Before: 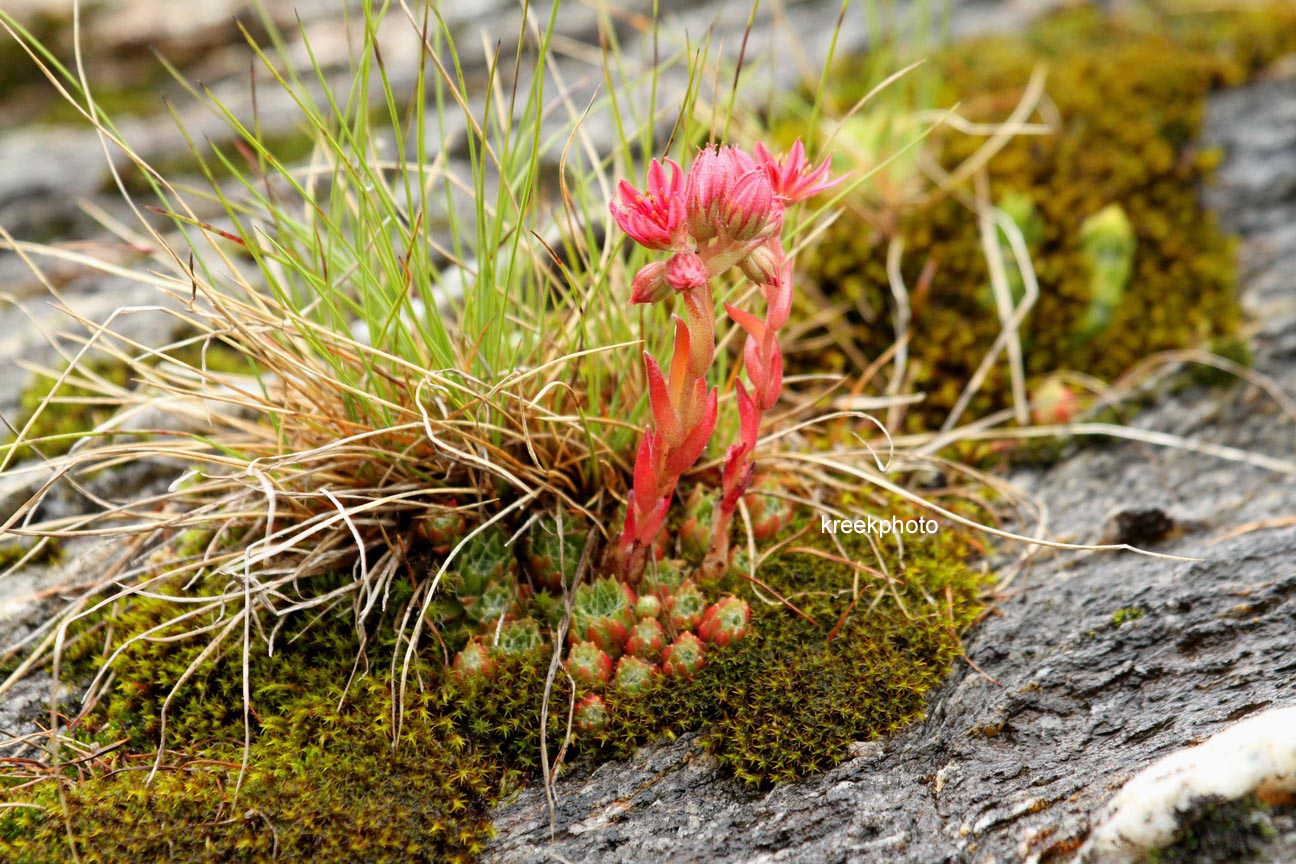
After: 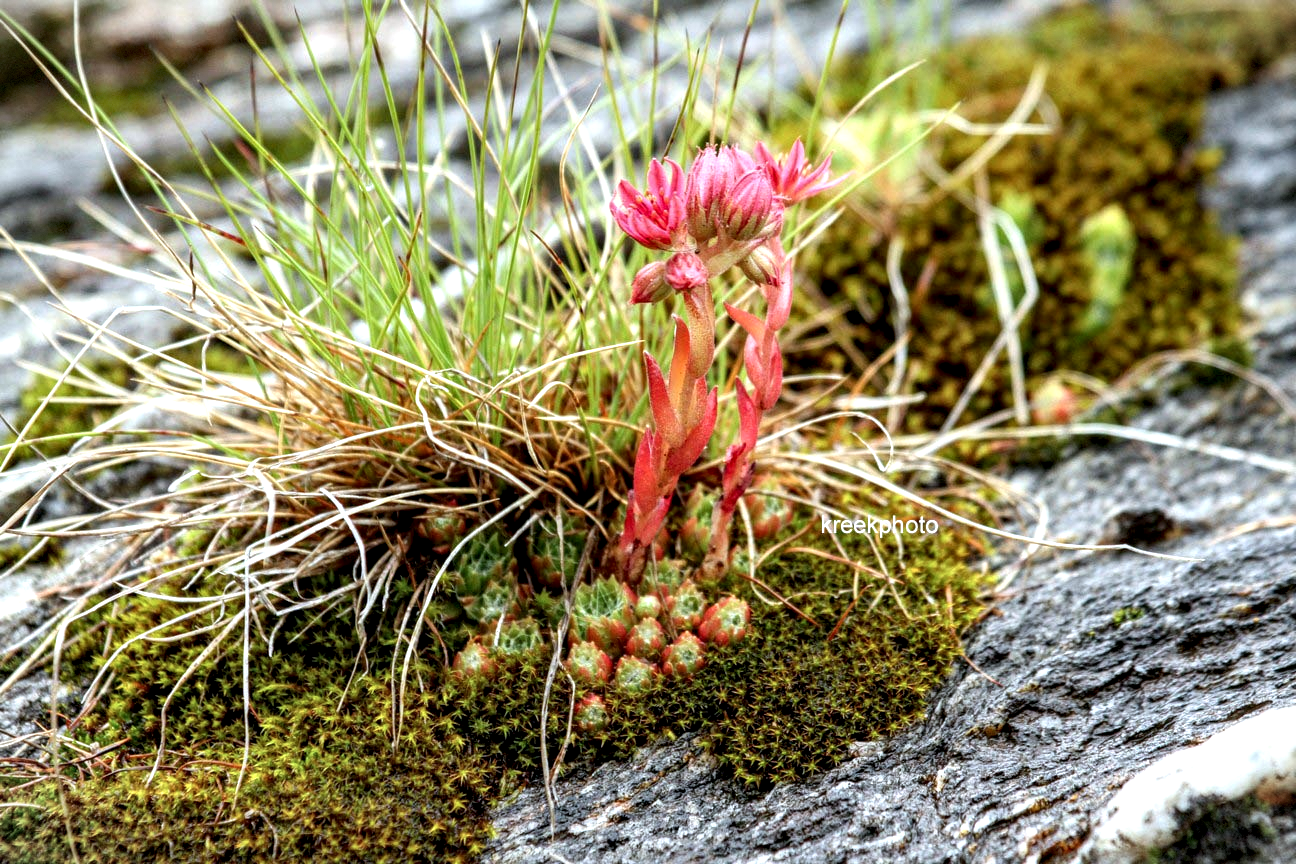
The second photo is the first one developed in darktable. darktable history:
color calibration: illuminant custom, x 0.368, y 0.373, temperature 4337.5 K
vignetting: fall-off start 97.25%, width/height ratio 1.184, dithering 8-bit output, unbound false
exposure: exposure 0.196 EV, compensate highlight preservation false
local contrast: highlights 60%, shadows 63%, detail 160%
